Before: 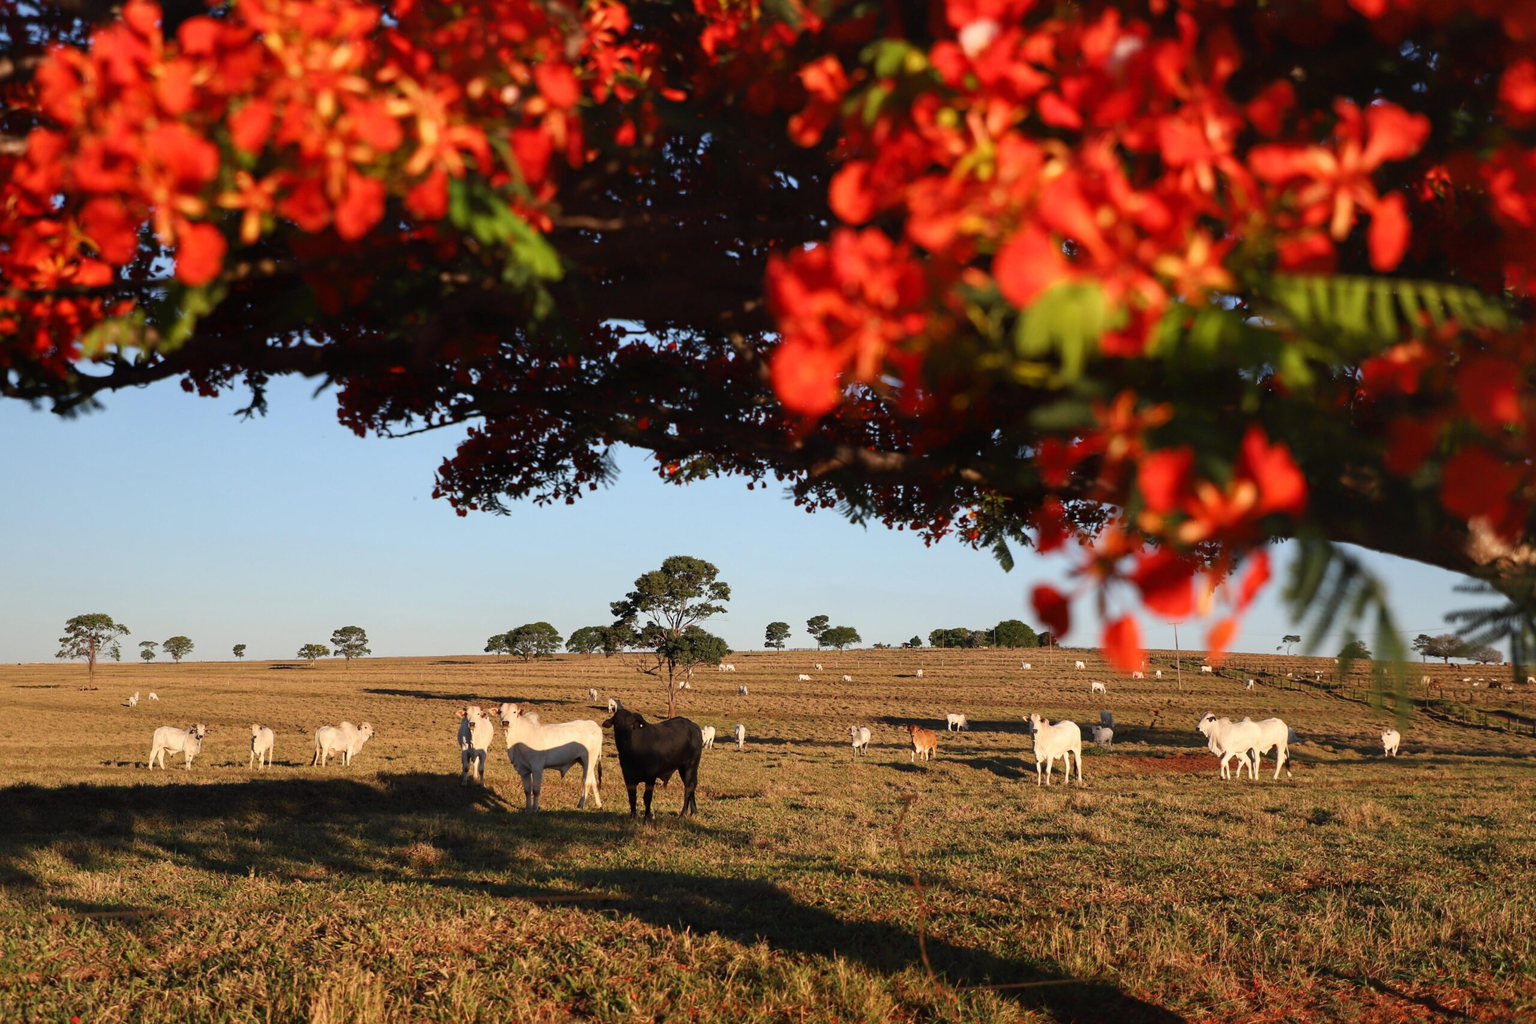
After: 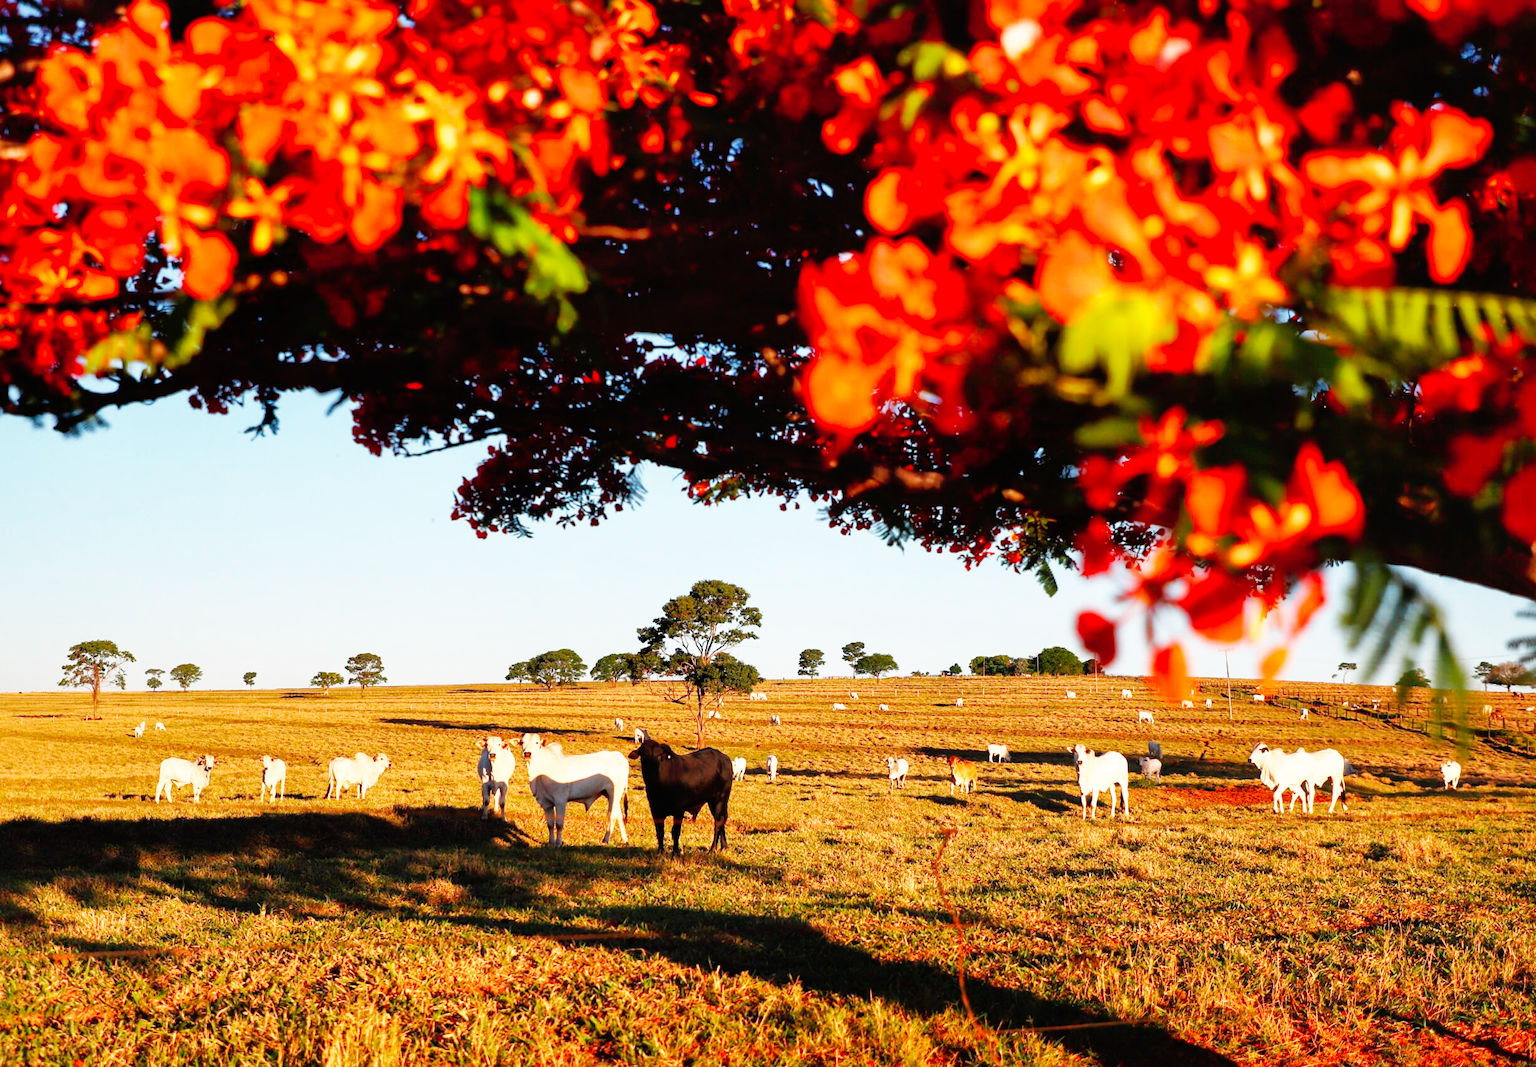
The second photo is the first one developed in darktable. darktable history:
base curve: curves: ch0 [(0, 0) (0.007, 0.004) (0.027, 0.03) (0.046, 0.07) (0.207, 0.54) (0.442, 0.872) (0.673, 0.972) (1, 1)], preserve colors none
shadows and highlights: on, module defaults
crop: right 4.126%, bottom 0.031%
